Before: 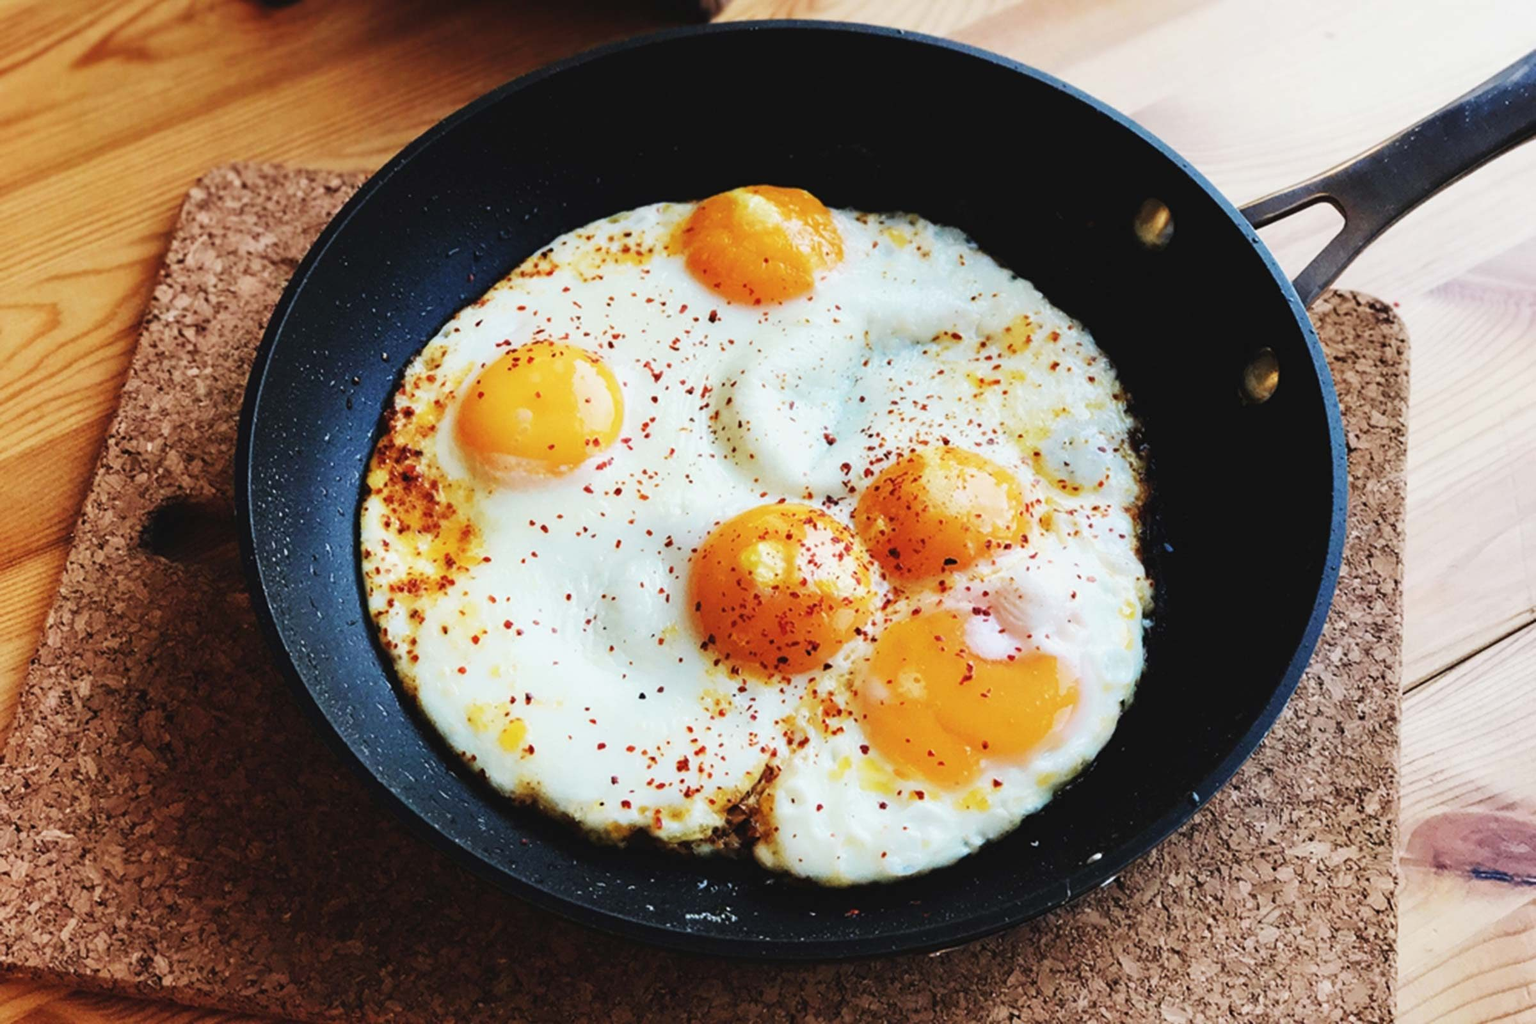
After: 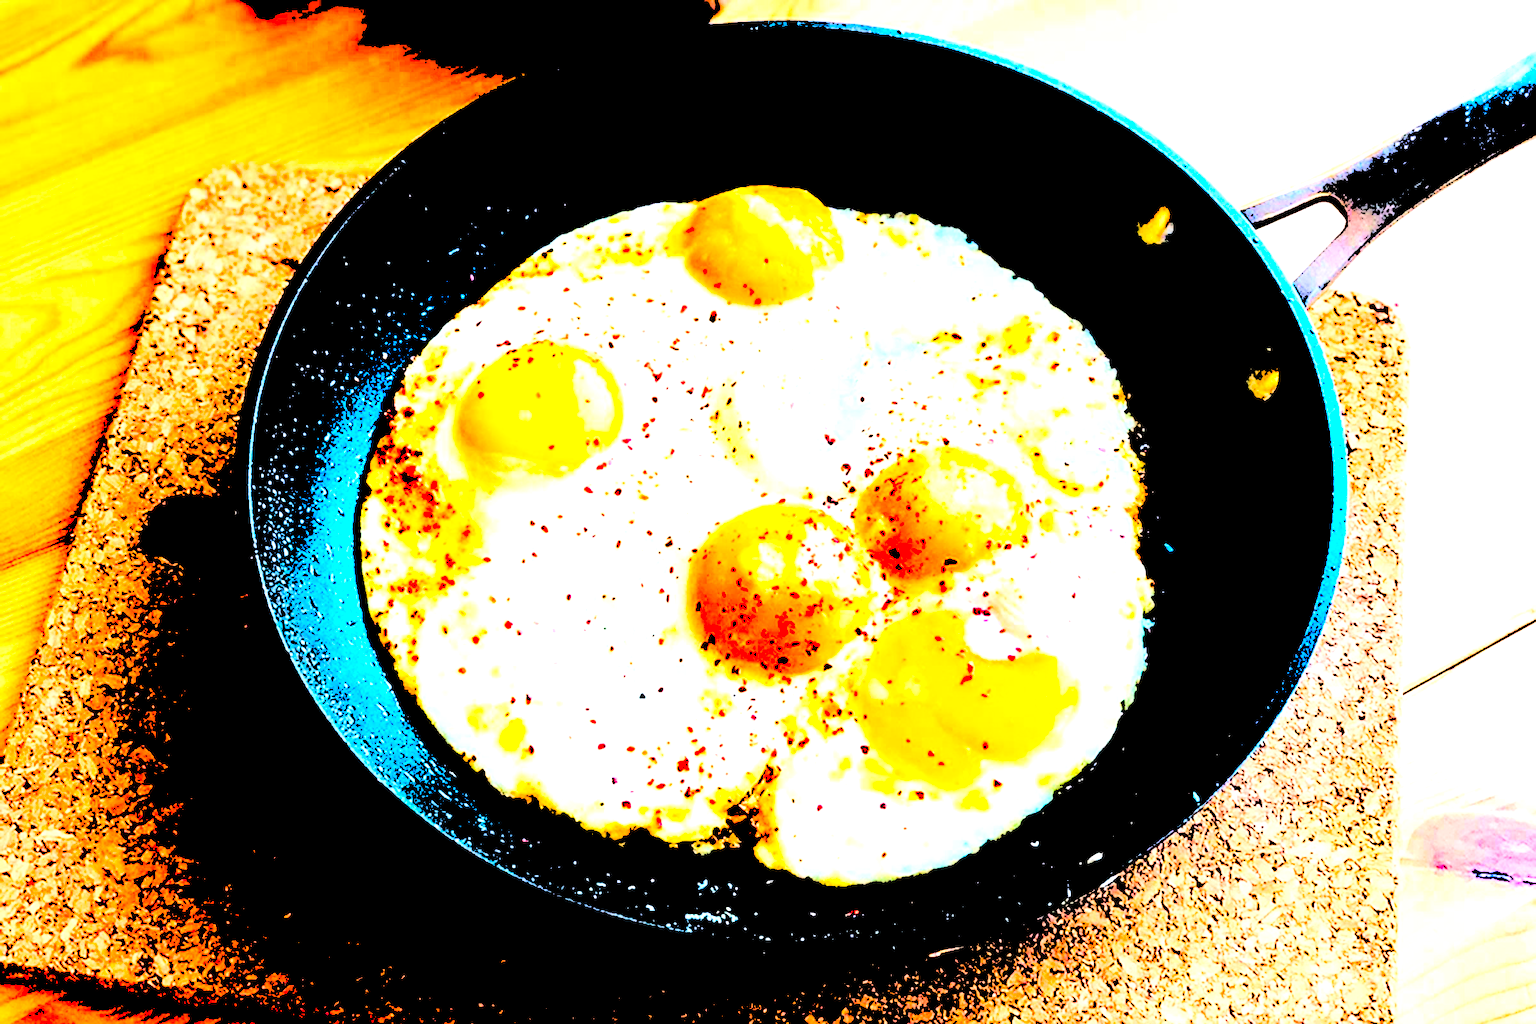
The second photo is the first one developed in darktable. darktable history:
levels: levels [0.246, 0.256, 0.506]
sharpen: amount 0.497
color balance rgb: linear chroma grading › global chroma 33.284%, perceptual saturation grading › global saturation 20%, perceptual saturation grading › highlights -25.383%, perceptual saturation grading › shadows 26.112%, global vibrance 18.64%
